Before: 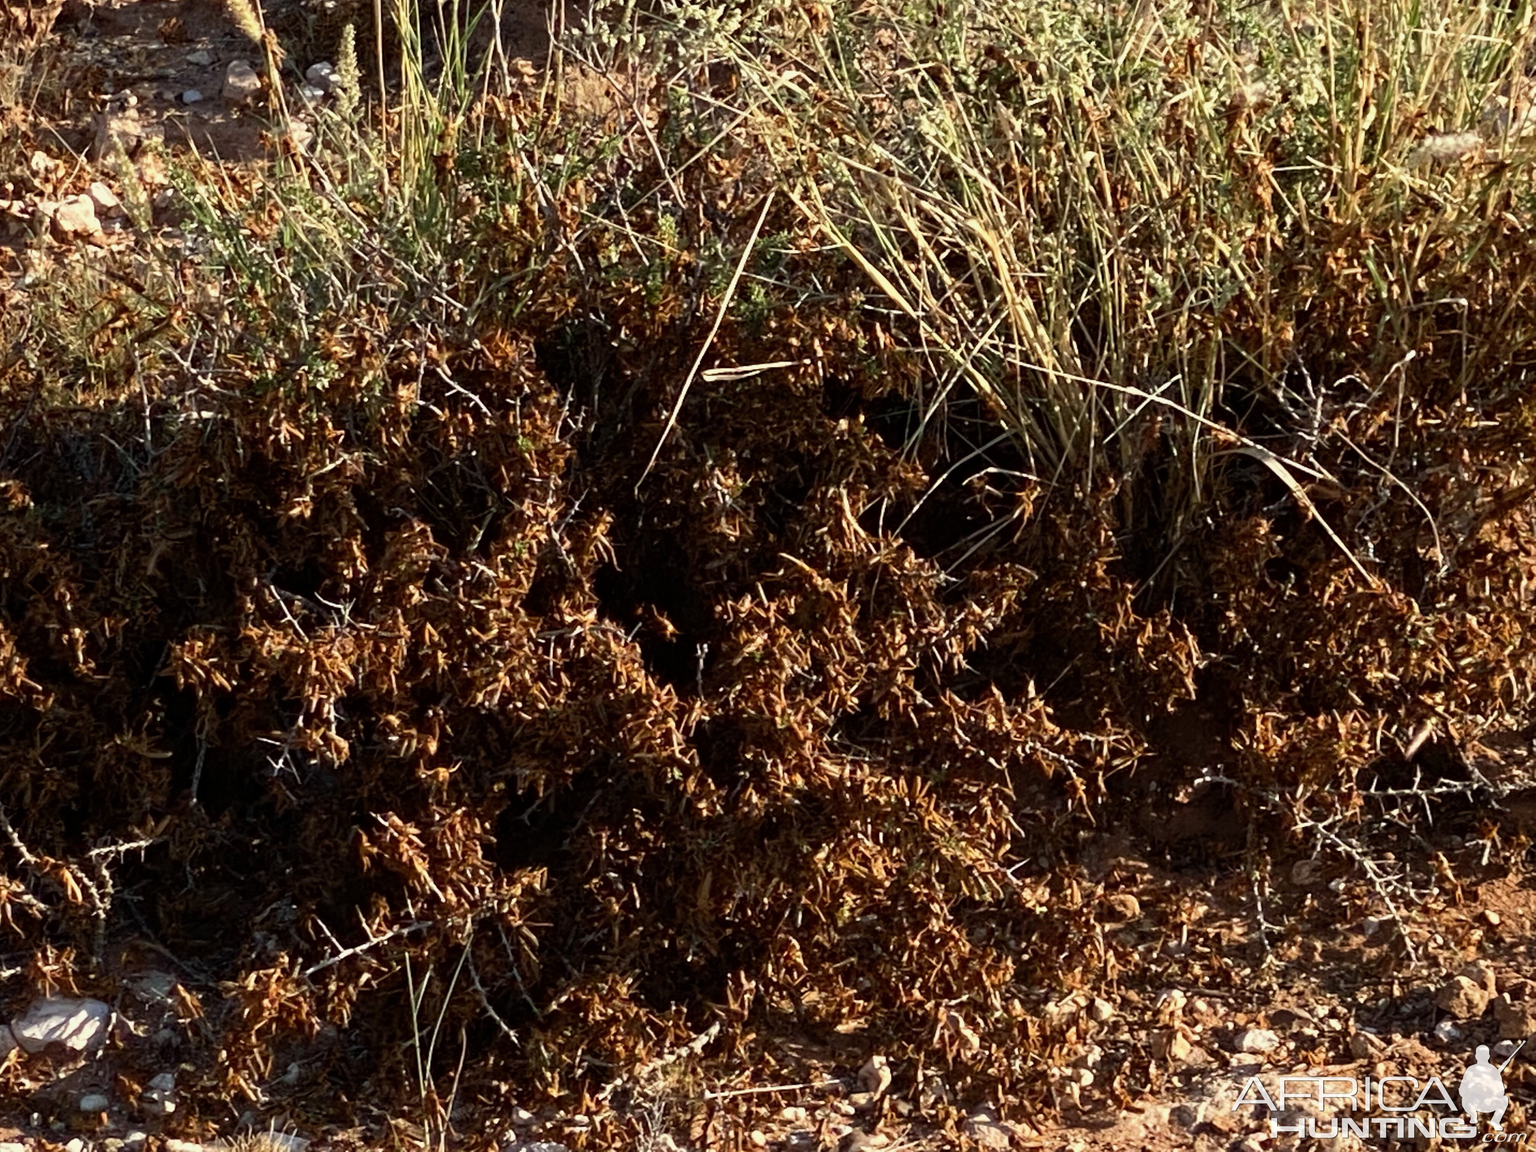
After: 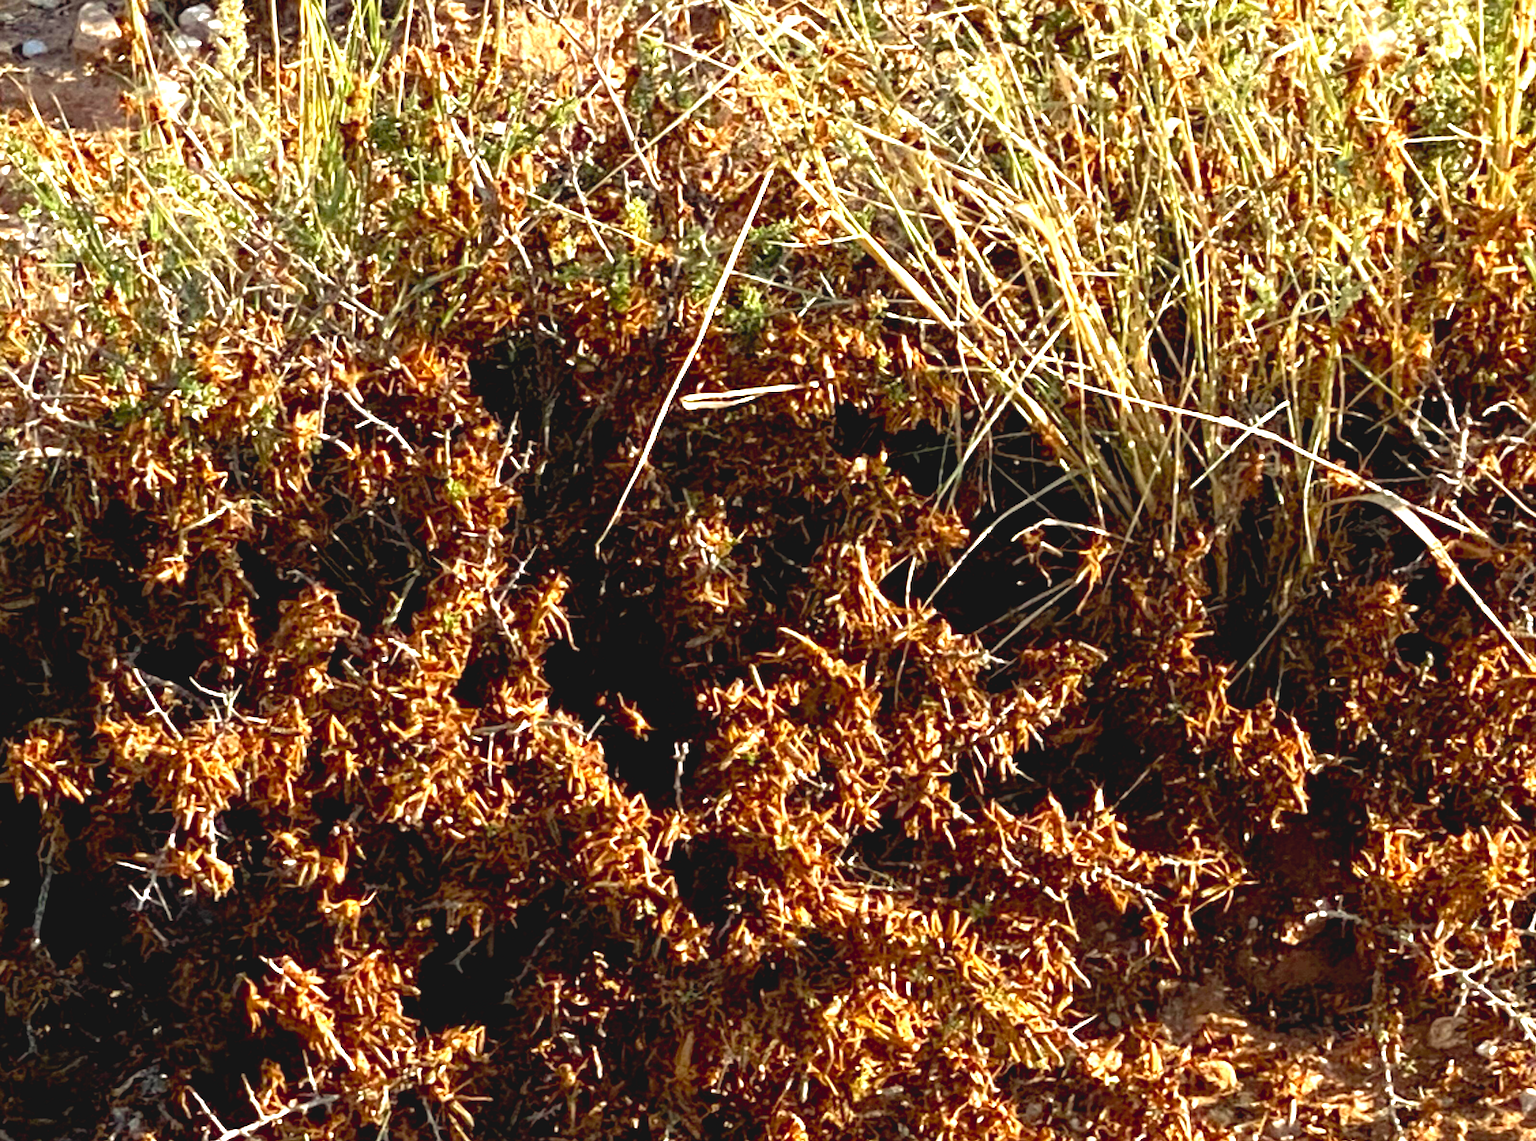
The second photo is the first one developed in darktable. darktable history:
crop and rotate: left 10.77%, top 5.1%, right 10.41%, bottom 16.76%
contrast brightness saturation: contrast -0.1, brightness 0.05, saturation 0.08
rgb curve: curves: ch2 [(0, 0) (0.567, 0.512) (1, 1)], mode RGB, independent channels
exposure: black level correction 0, exposure 1.5 EV, compensate highlight preservation false
